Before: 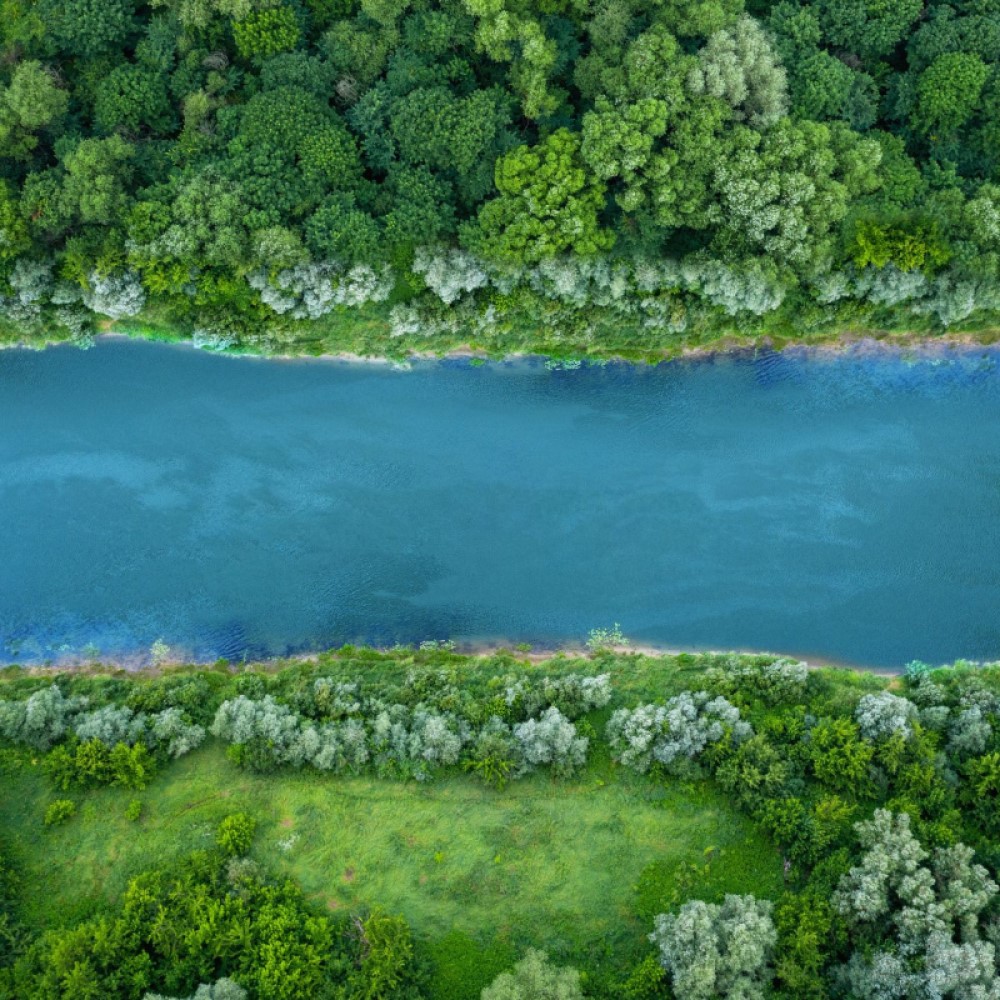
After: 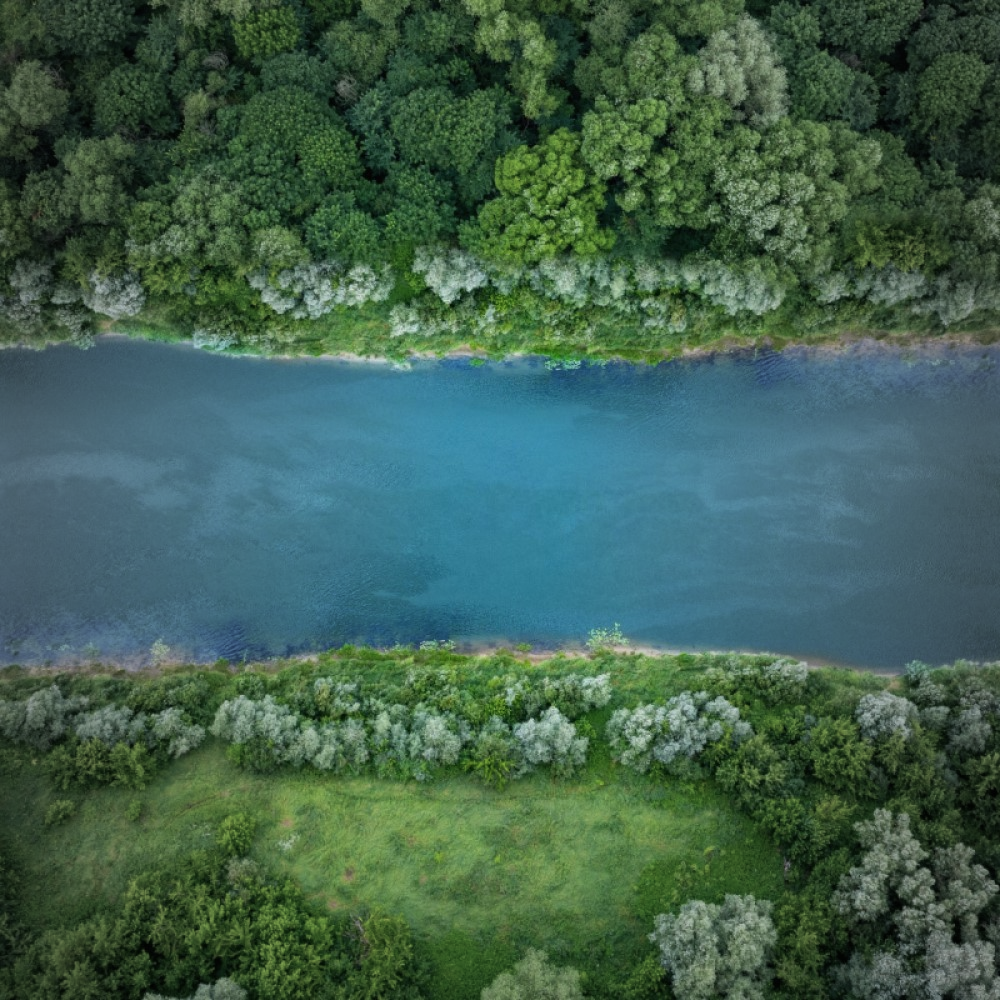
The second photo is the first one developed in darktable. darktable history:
vignetting: fall-off start 18.03%, fall-off radius 137.39%, width/height ratio 0.615, shape 0.6
